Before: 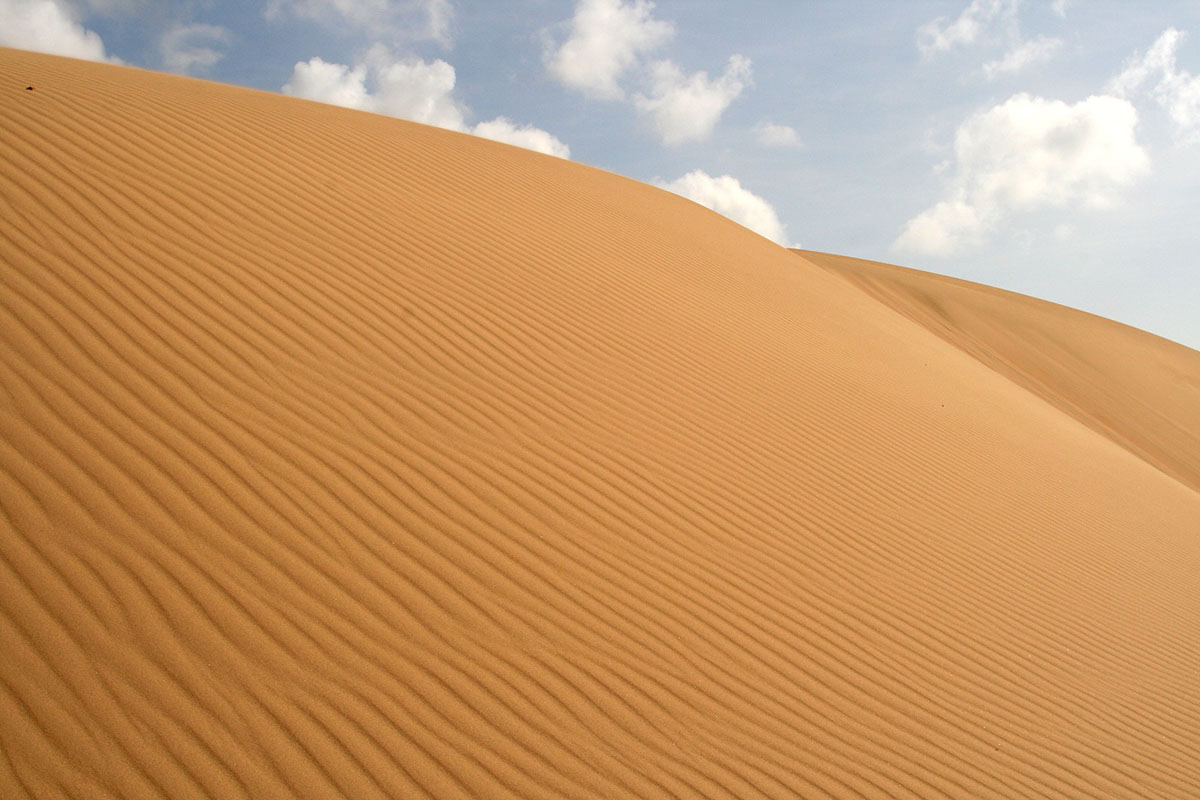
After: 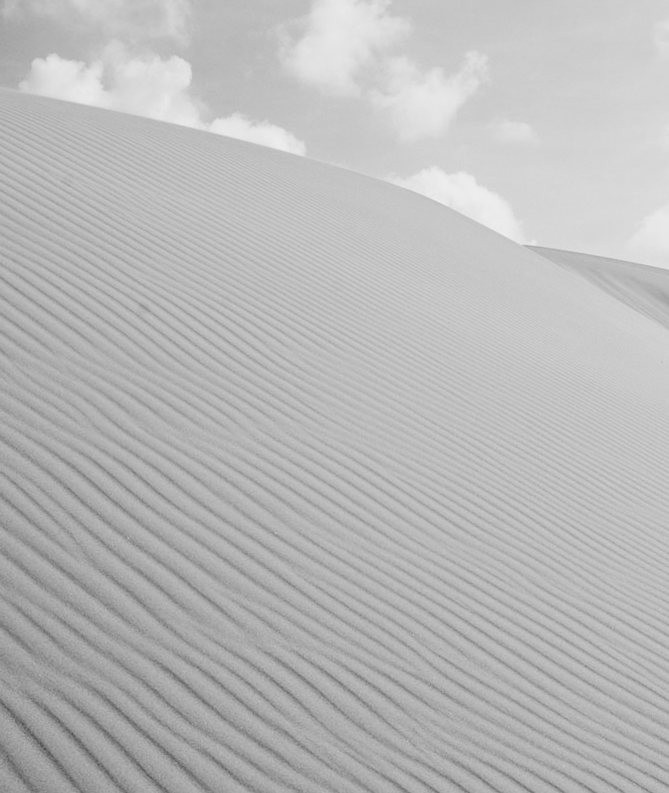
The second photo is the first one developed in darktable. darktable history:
color balance: output saturation 98.5%
white balance: red 1, blue 1
crop: left 21.496%, right 22.254%
rotate and perspective: rotation 0.192°, lens shift (horizontal) -0.015, crop left 0.005, crop right 0.996, crop top 0.006, crop bottom 0.99
tone equalizer: on, module defaults
monochrome: a 32, b 64, size 2.3
tone curve: curves: ch0 [(0, 0) (0.003, 0) (0.011, 0.001) (0.025, 0.003) (0.044, 0.005) (0.069, 0.012) (0.1, 0.023) (0.136, 0.039) (0.177, 0.088) (0.224, 0.15) (0.277, 0.239) (0.335, 0.334) (0.399, 0.43) (0.468, 0.526) (0.543, 0.621) (0.623, 0.711) (0.709, 0.791) (0.801, 0.87) (0.898, 0.949) (1, 1)], preserve colors none
filmic rgb: black relative exposure -5 EV, hardness 2.88, contrast 1.3
